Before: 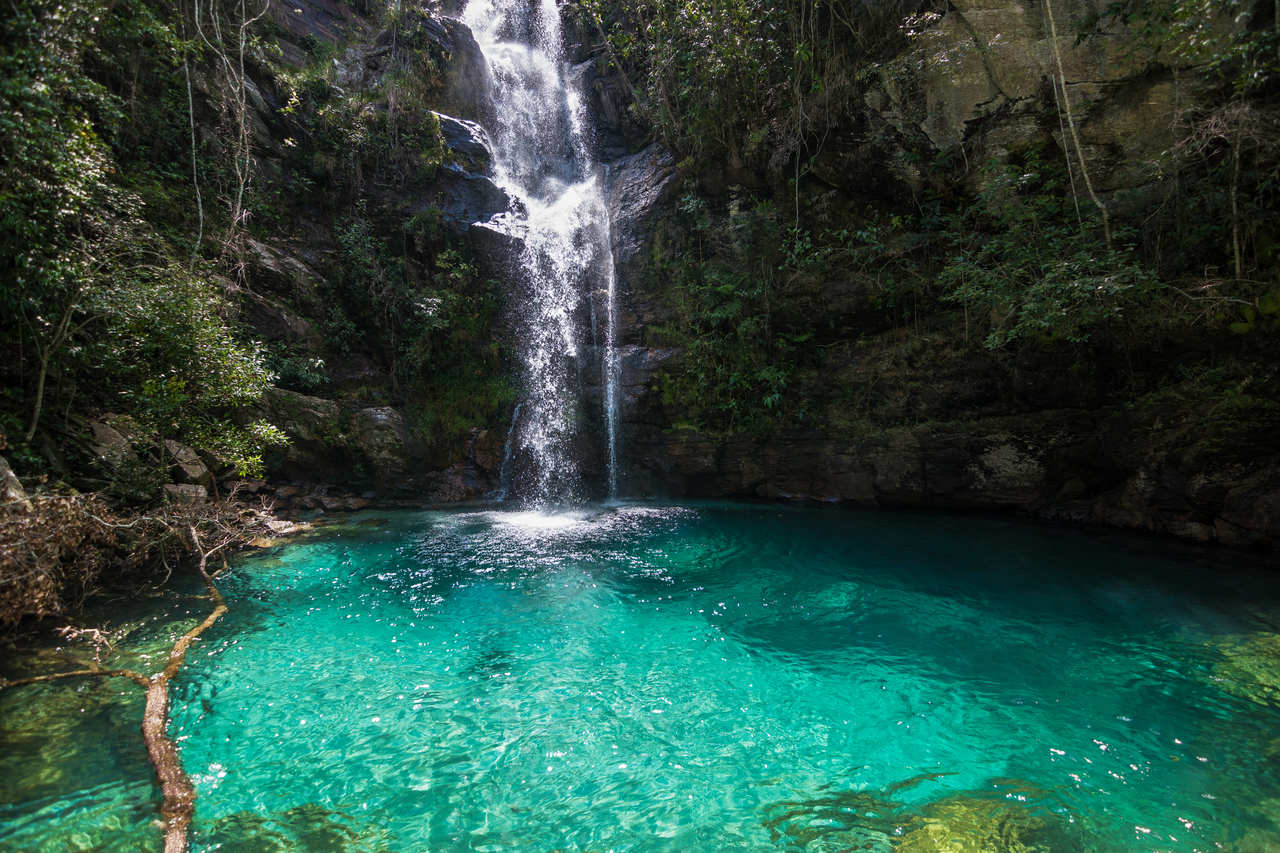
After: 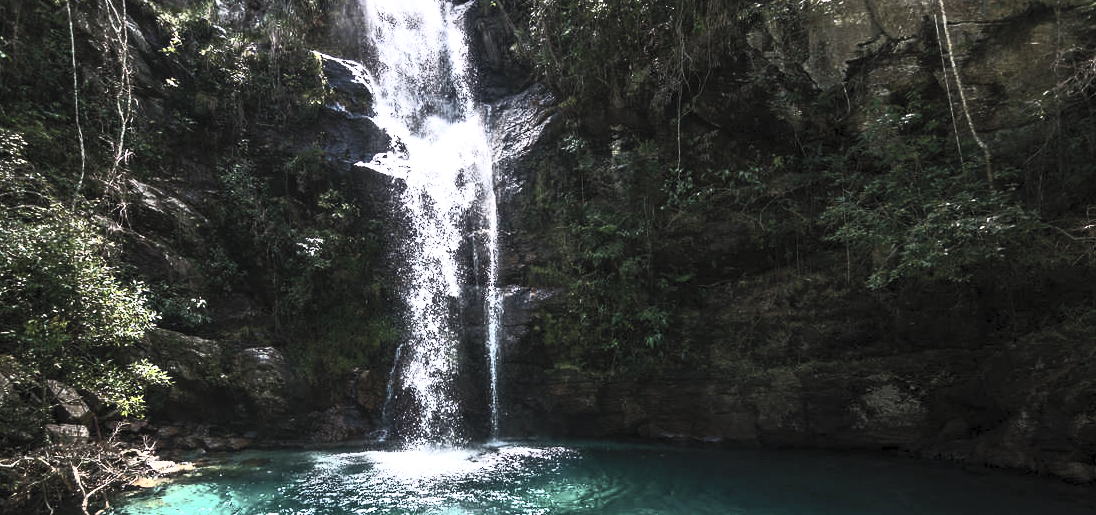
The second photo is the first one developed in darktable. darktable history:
shadows and highlights: shadows 25.77, highlights -26.31
crop and rotate: left 9.277%, top 7.169%, right 5.041%, bottom 32.354%
tone equalizer: -8 EV -0.718 EV, -7 EV -0.711 EV, -6 EV -0.607 EV, -5 EV -0.423 EV, -3 EV 0.382 EV, -2 EV 0.6 EV, -1 EV 0.681 EV, +0 EV 0.743 EV, edges refinement/feathering 500, mask exposure compensation -1.57 EV, preserve details no
contrast brightness saturation: contrast 0.557, brightness 0.577, saturation -0.347
